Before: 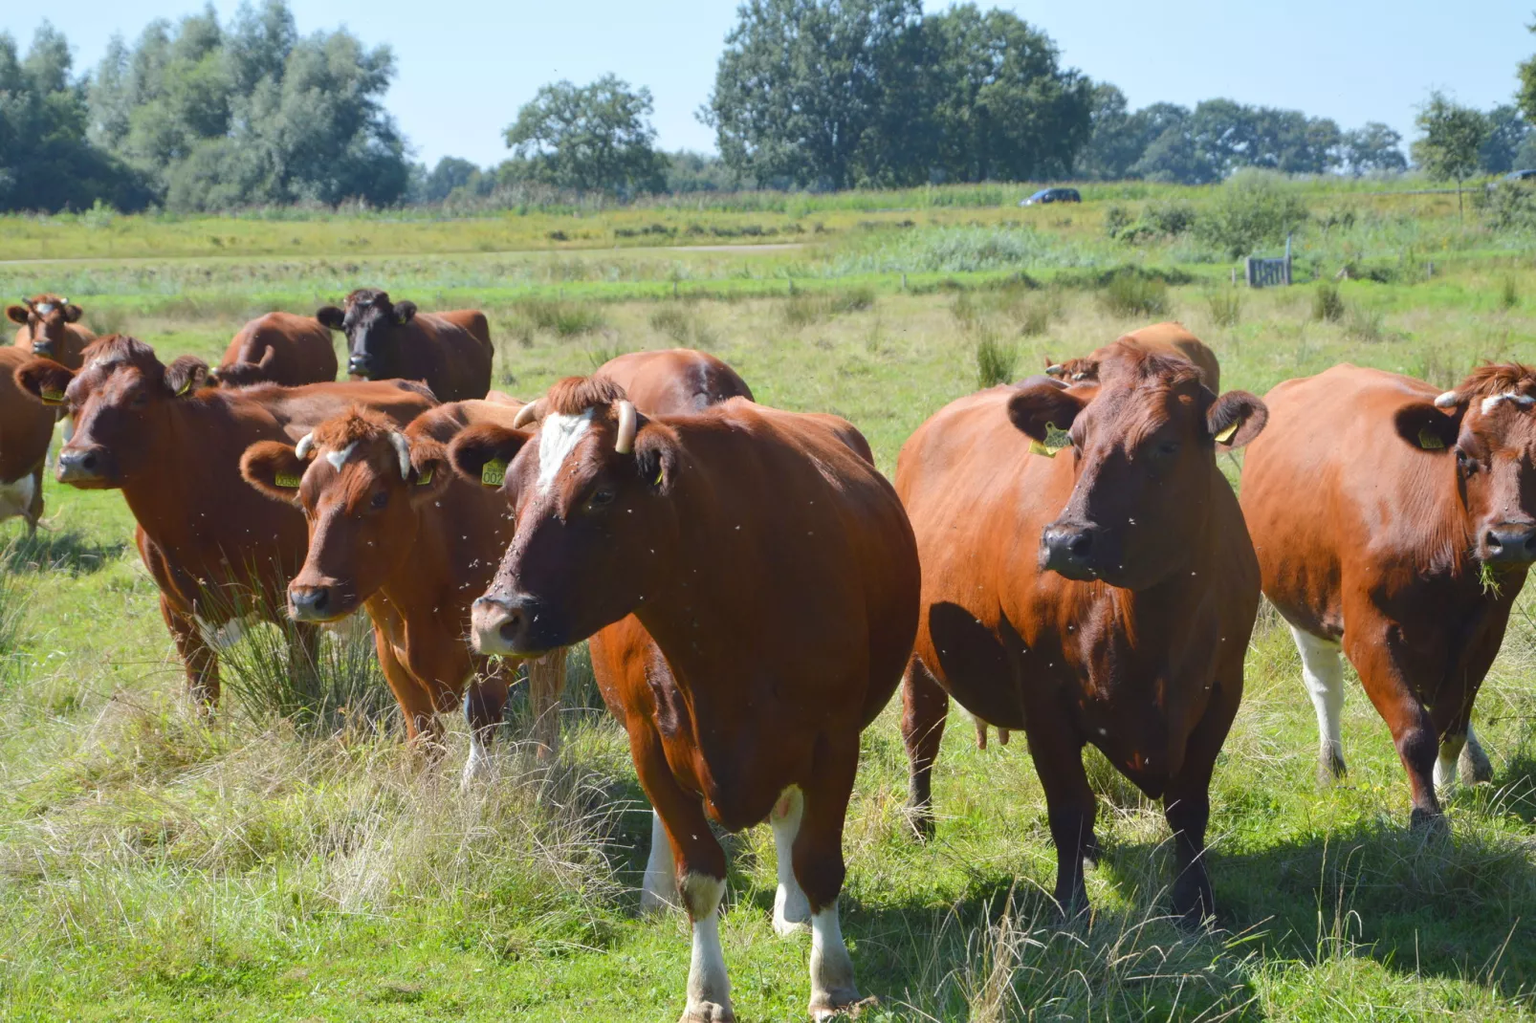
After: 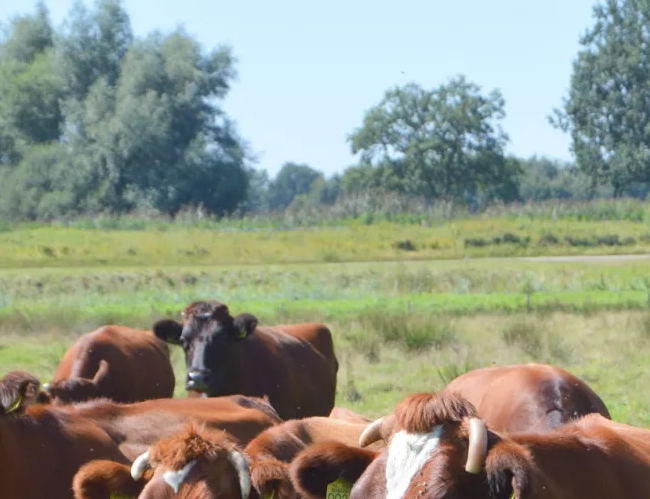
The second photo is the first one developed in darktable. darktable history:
crop and rotate: left 11.099%, top 0.114%, right 48.371%, bottom 53.223%
